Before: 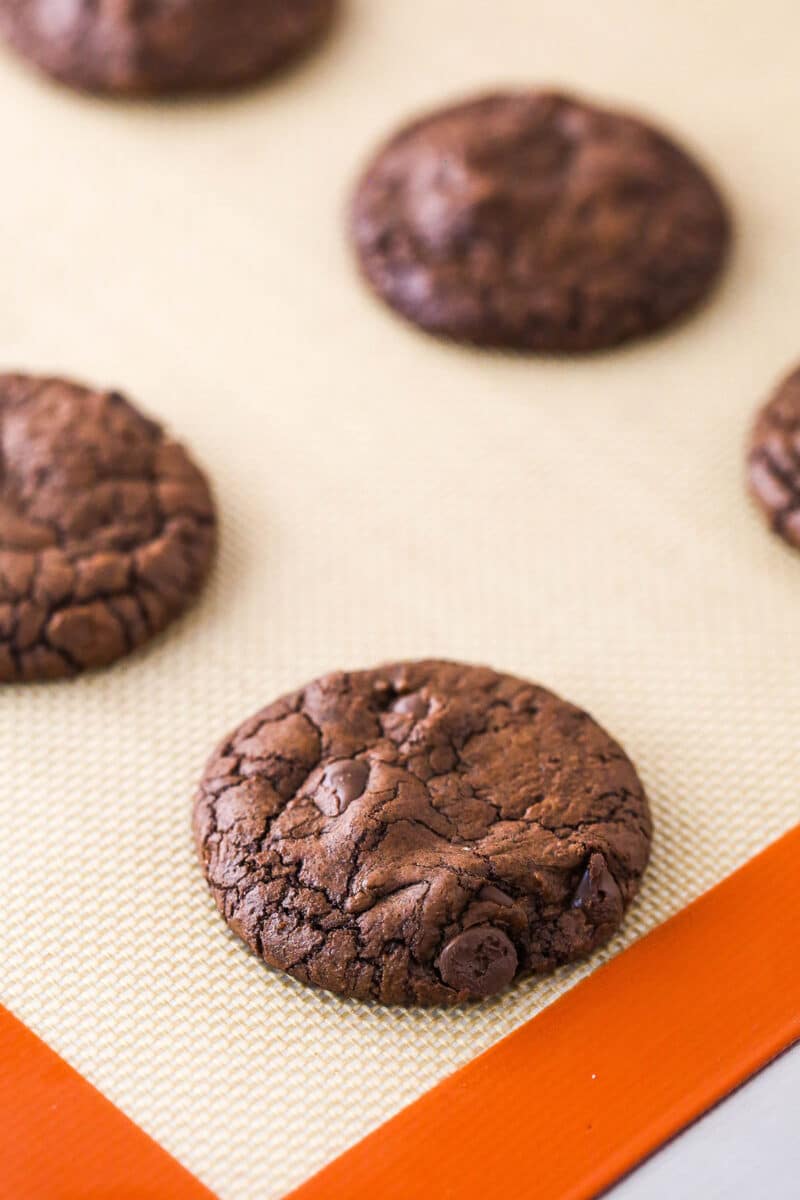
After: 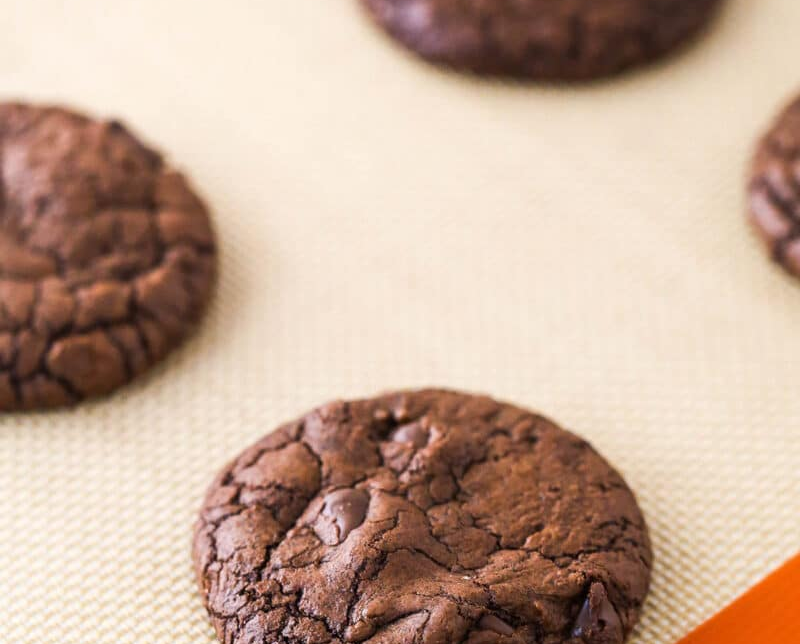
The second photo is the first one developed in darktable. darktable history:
crop and rotate: top 22.621%, bottom 23.669%
